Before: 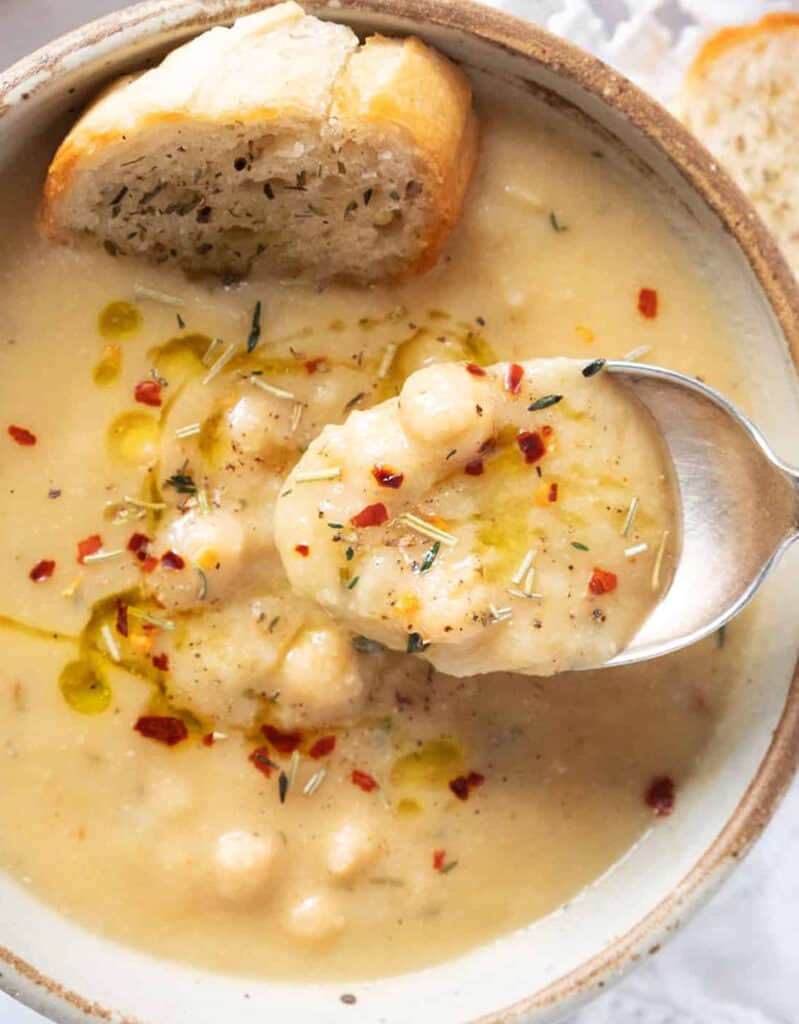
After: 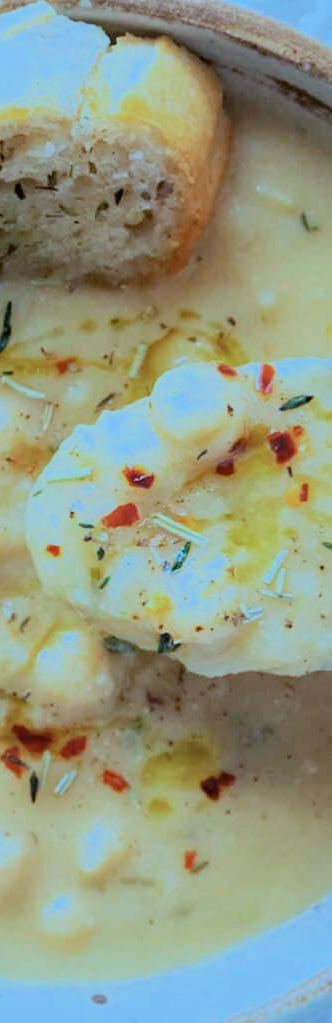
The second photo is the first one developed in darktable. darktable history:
filmic rgb: black relative exposure -7.15 EV, white relative exposure 5.36 EV, hardness 3.02, color science v6 (2022)
crop: left 31.229%, right 27.105%
color calibration: illuminant custom, x 0.432, y 0.395, temperature 3098 K
haze removal: compatibility mode true, adaptive false
